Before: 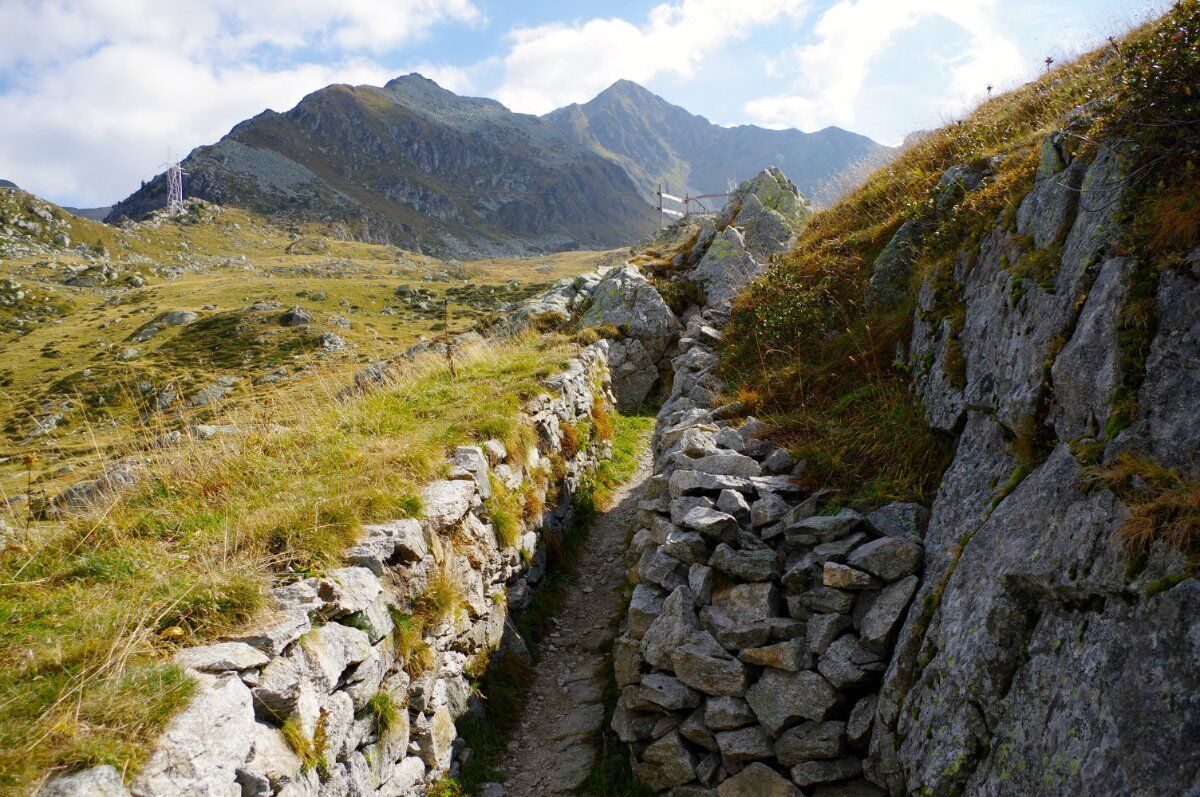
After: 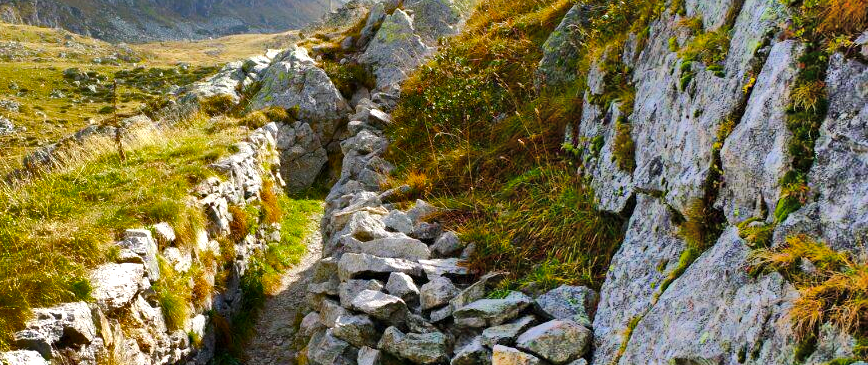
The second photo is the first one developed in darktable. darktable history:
crop and rotate: left 27.639%, top 27.238%, bottom 26.95%
shadows and highlights: radius 122.77, shadows 99.21, white point adjustment -3.16, highlights -98.42, soften with gaussian
color balance rgb: highlights gain › chroma 0.135%, highlights gain › hue 331.62°, linear chroma grading › shadows -2.649%, linear chroma grading › highlights -4.745%, perceptual saturation grading › global saturation 20%, perceptual saturation grading › highlights -24.976%, perceptual saturation grading › shadows 49.999%, perceptual brilliance grading › global brilliance 19.412%
